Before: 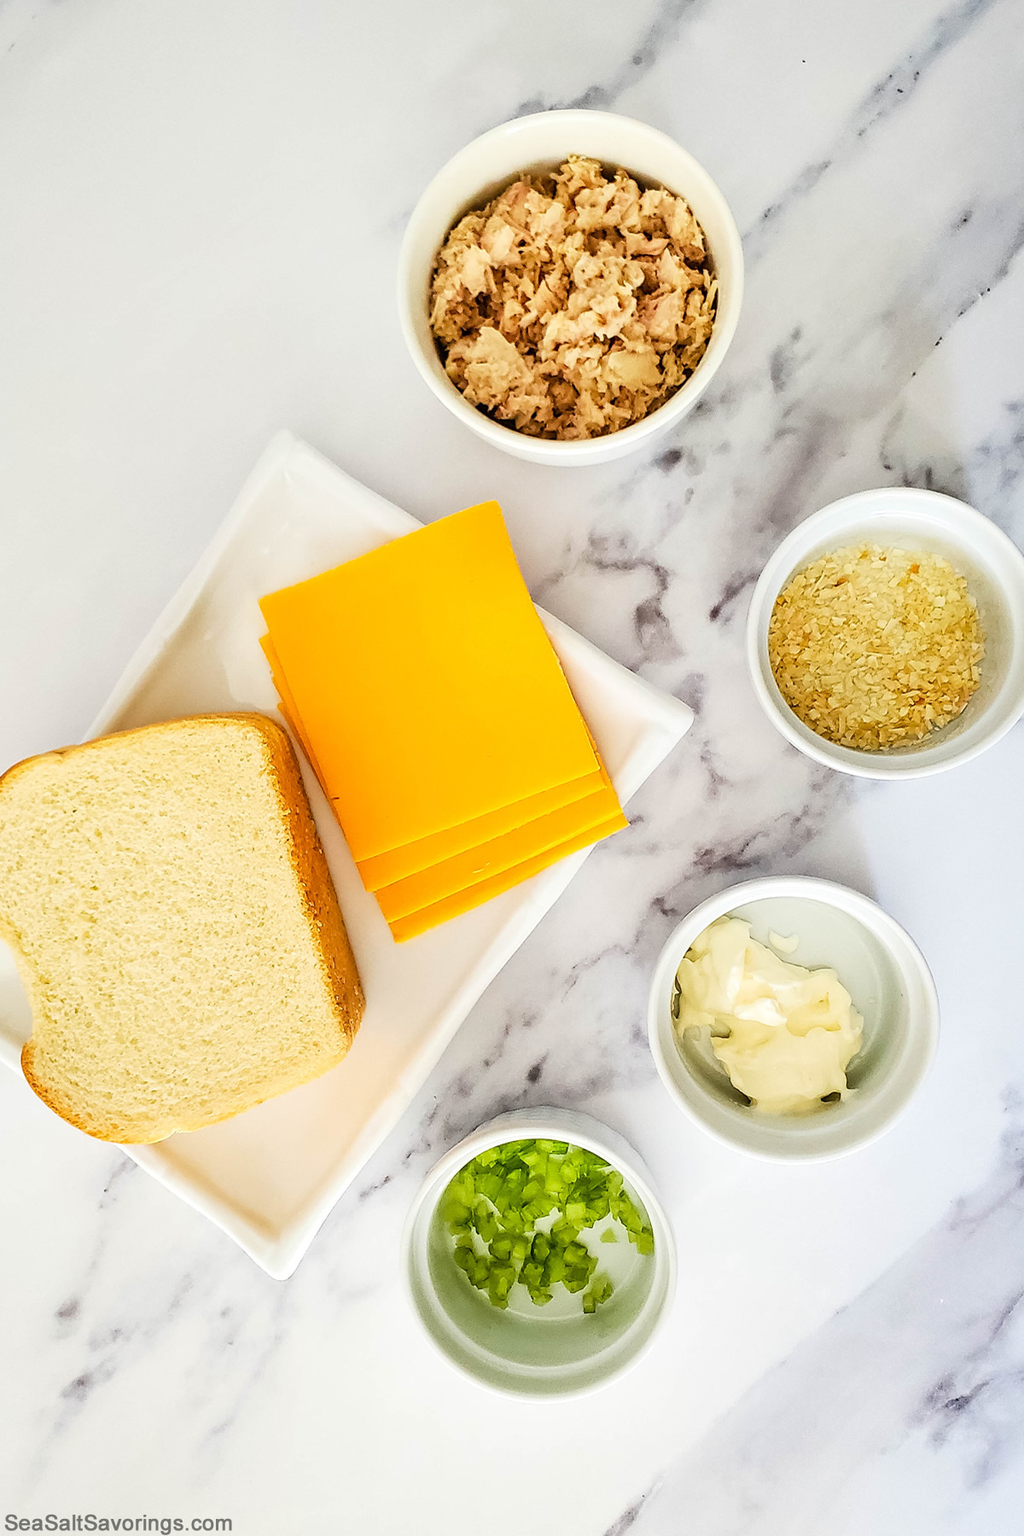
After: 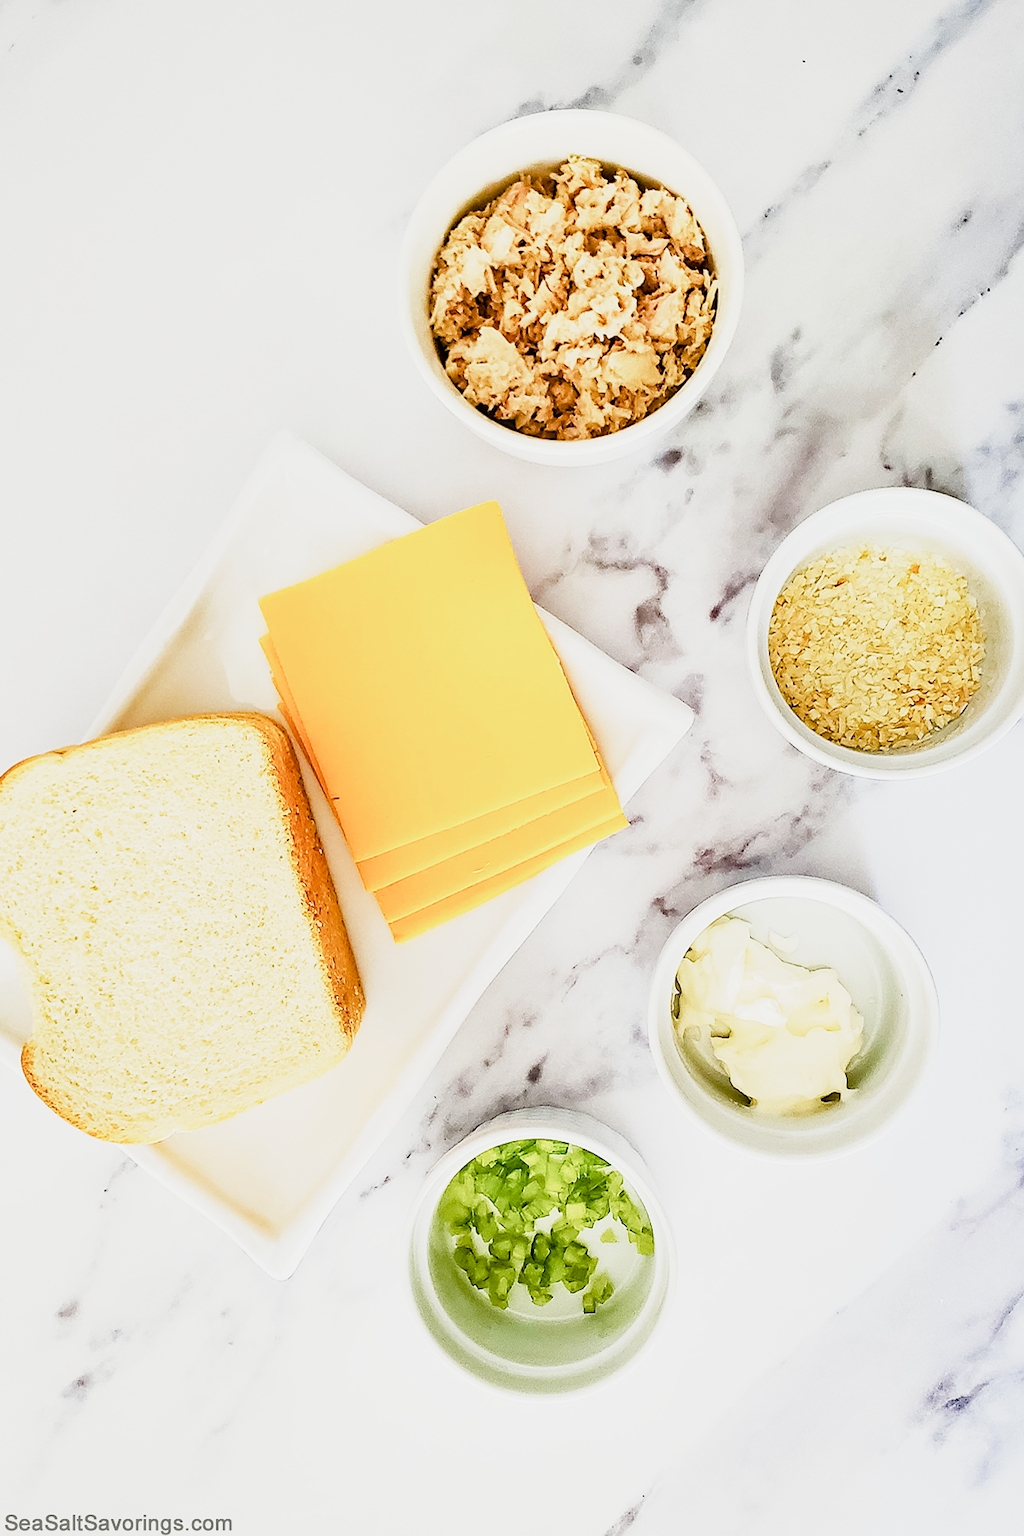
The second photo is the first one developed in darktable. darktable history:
base curve: curves: ch0 [(0, 0) (0.088, 0.125) (0.176, 0.251) (0.354, 0.501) (0.613, 0.749) (1, 0.877)], preserve colors none
haze removal: adaptive false
color balance rgb: perceptual saturation grading › global saturation 20%, perceptual saturation grading › highlights -49.415%, perceptual saturation grading › shadows 23.939%, global vibrance 9.741%
sharpen: radius 1.246, amount 0.292, threshold 0.038
